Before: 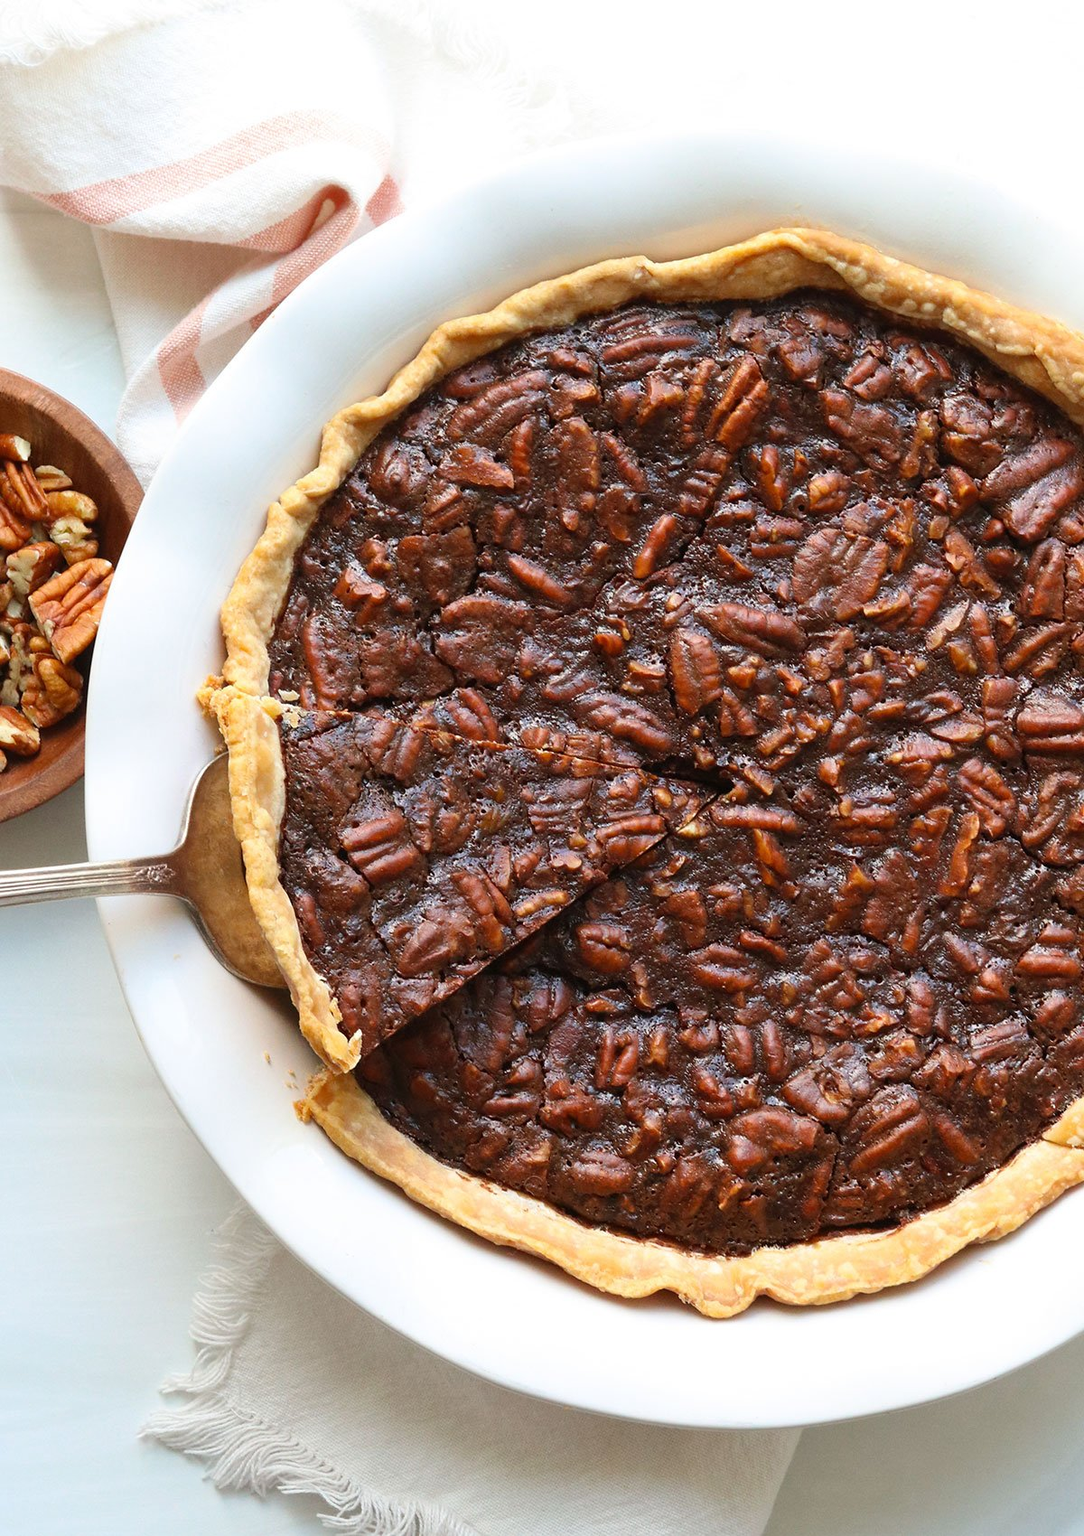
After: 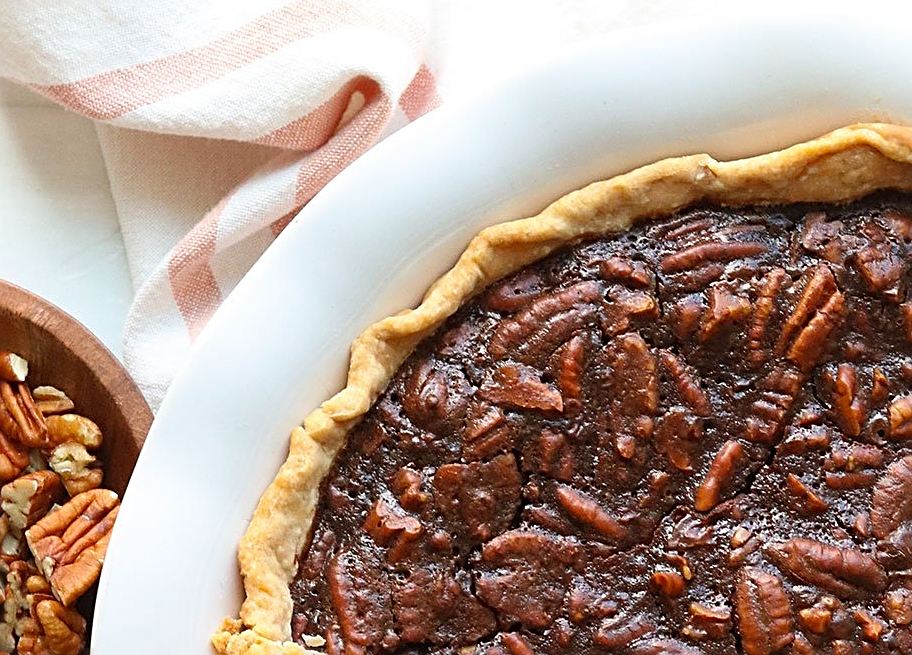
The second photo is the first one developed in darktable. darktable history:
crop: left 0.571%, top 7.629%, right 23.409%, bottom 53.784%
sharpen: radius 2.538, amount 0.643
